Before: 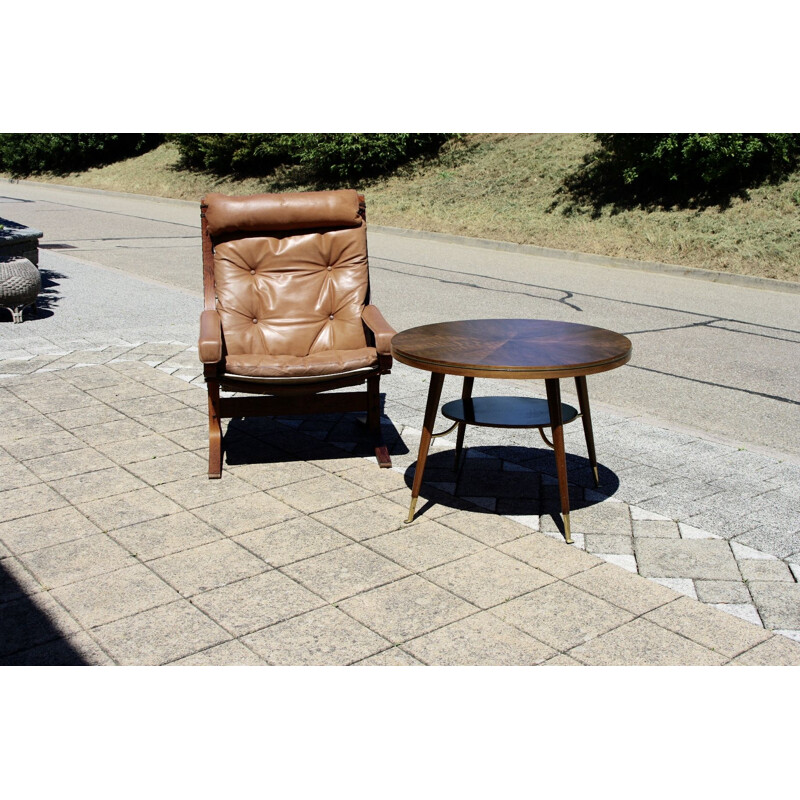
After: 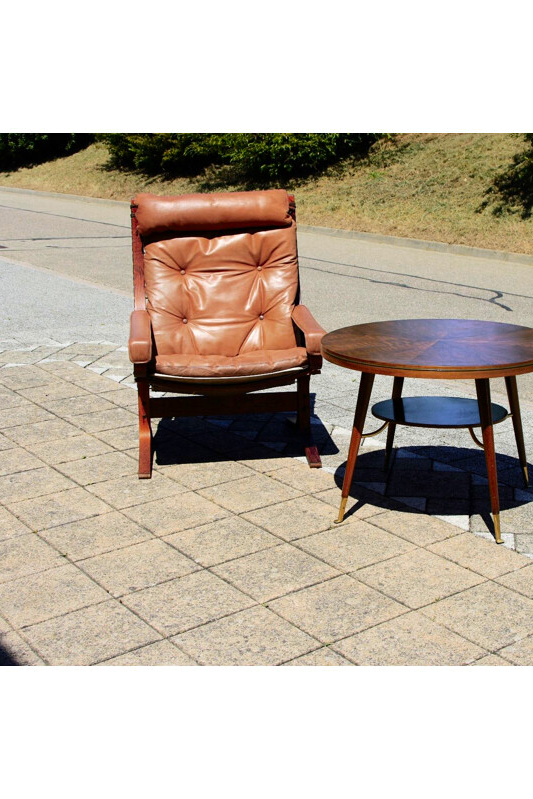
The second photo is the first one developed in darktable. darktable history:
color zones: curves: ch0 [(0.473, 0.374) (0.742, 0.784)]; ch1 [(0.354, 0.737) (0.742, 0.705)]; ch2 [(0.318, 0.421) (0.758, 0.532)]
crop and rotate: left 8.786%, right 24.548%
